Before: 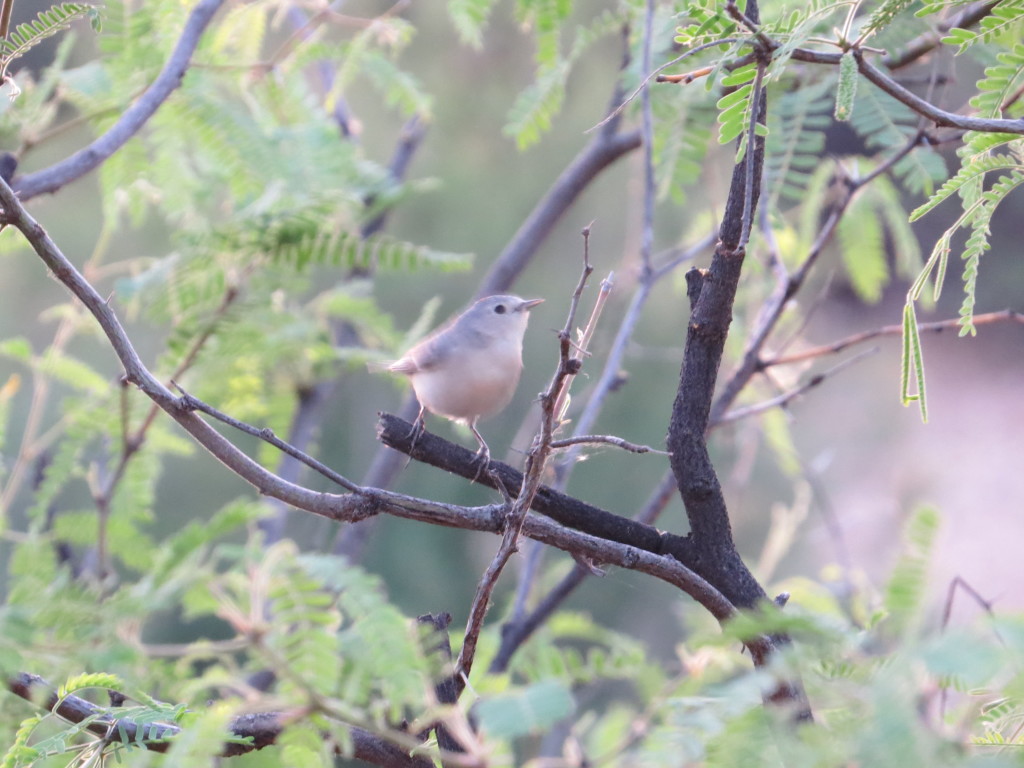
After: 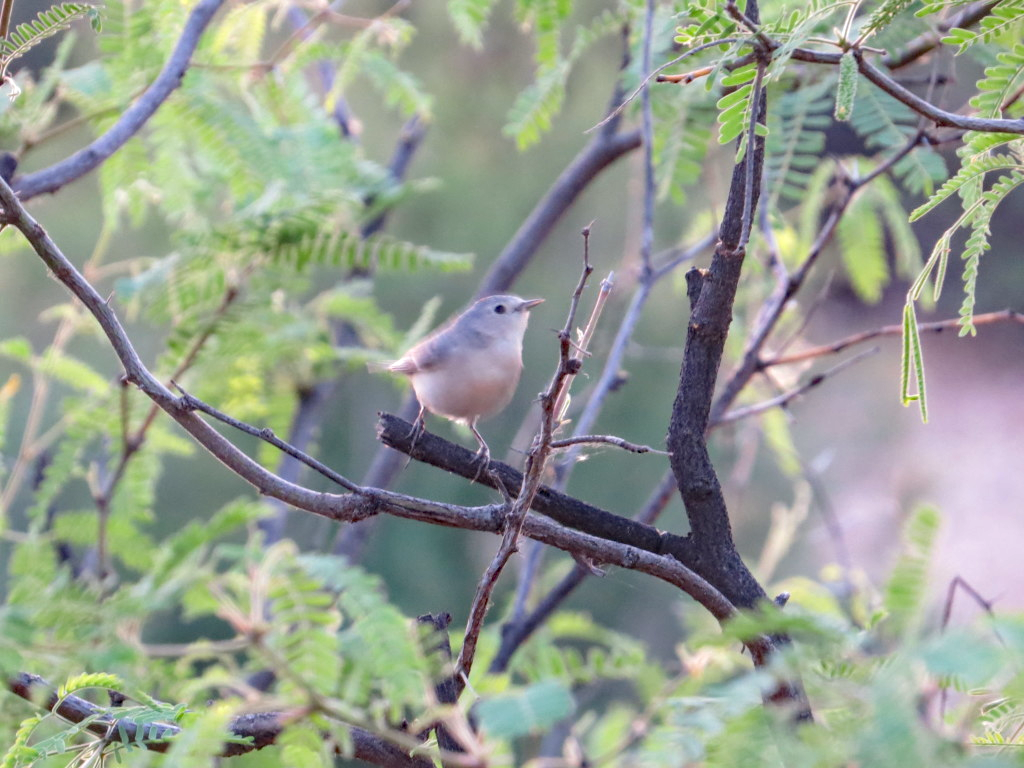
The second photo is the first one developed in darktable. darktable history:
local contrast: detail 110%
haze removal: strength 0.3, distance 0.257, compatibility mode true, adaptive false
